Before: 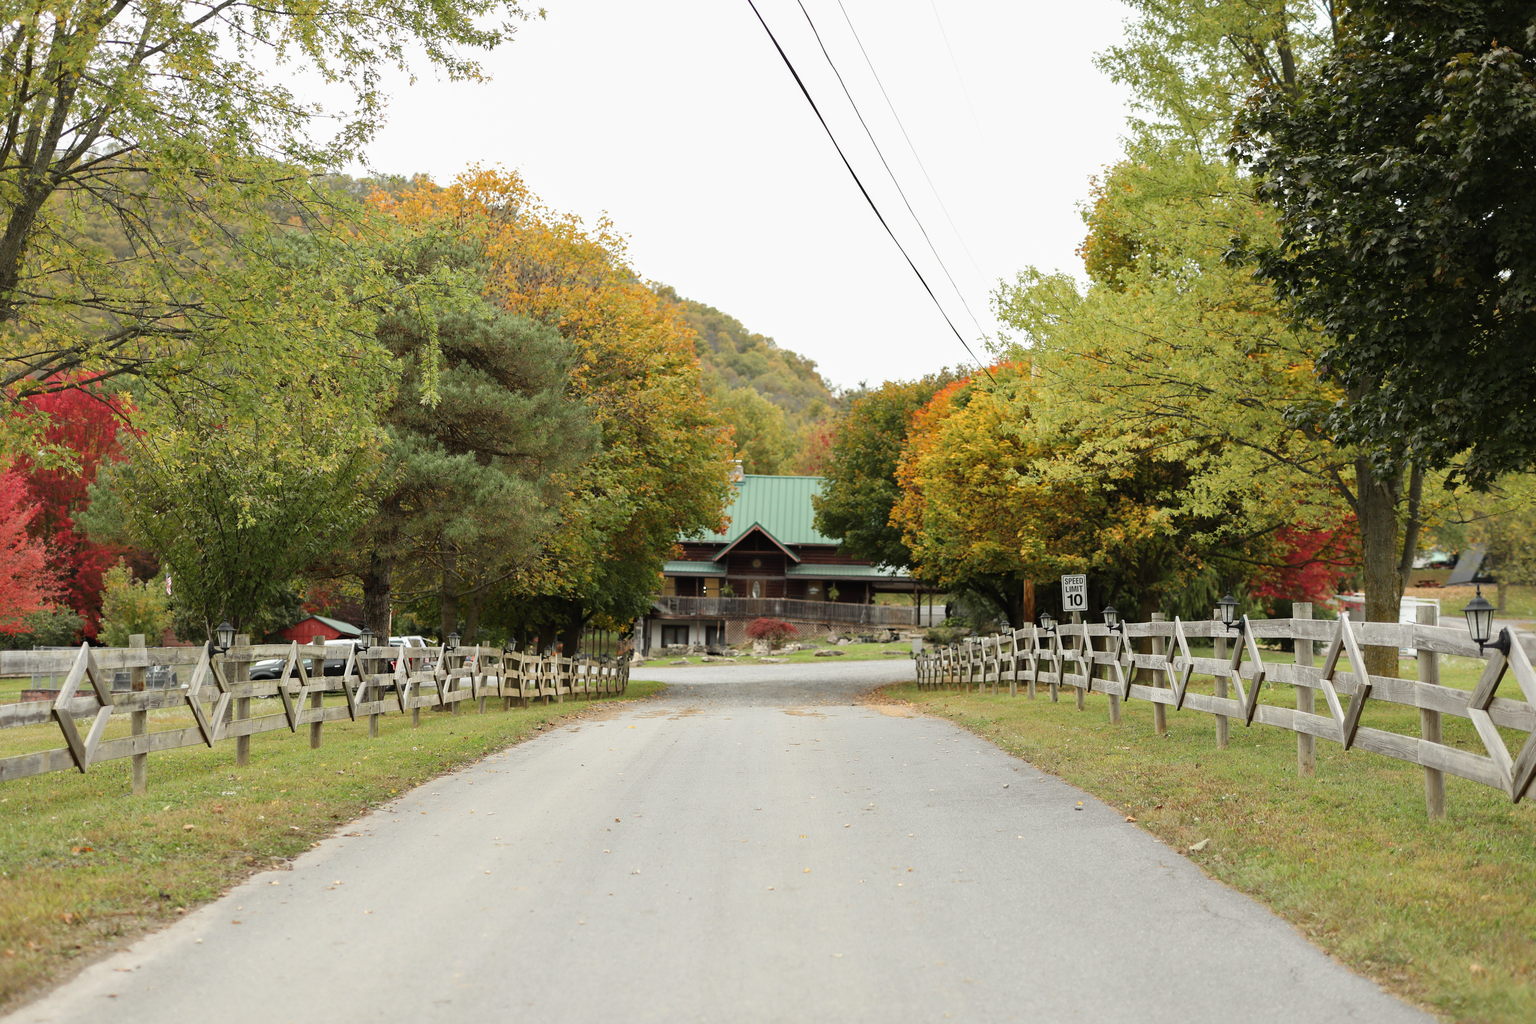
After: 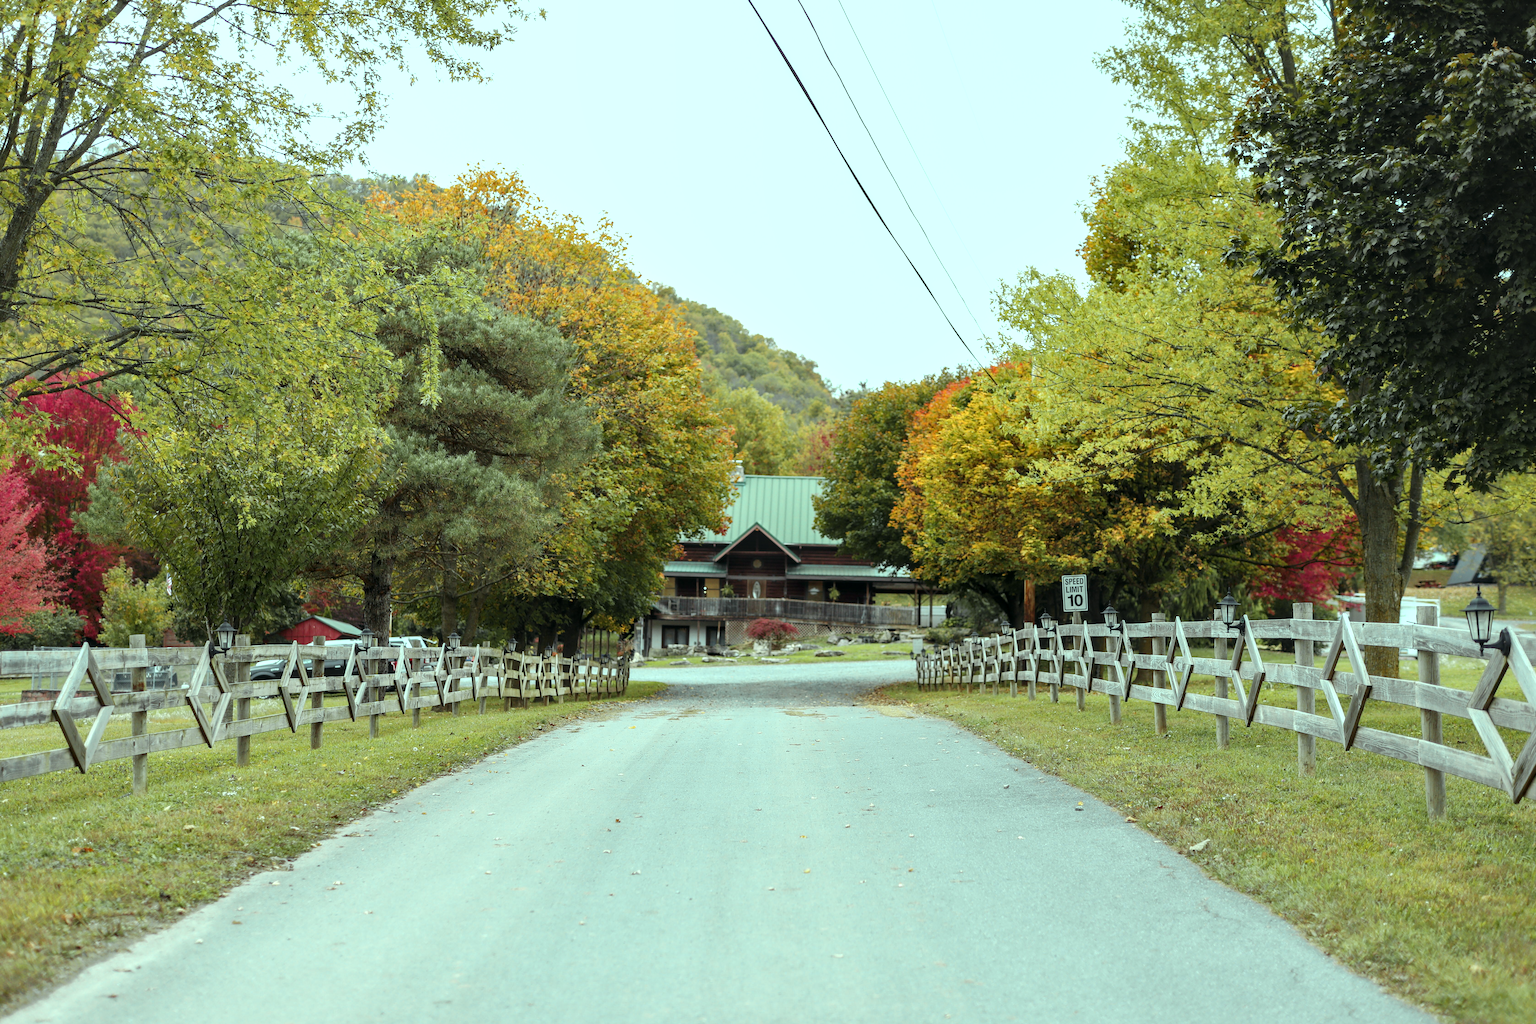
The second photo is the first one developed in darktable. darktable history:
local contrast: on, module defaults
color balance: mode lift, gamma, gain (sRGB), lift [0.997, 0.979, 1.021, 1.011], gamma [1, 1.084, 0.916, 0.998], gain [1, 0.87, 1.13, 1.101], contrast 4.55%, contrast fulcrum 38.24%, output saturation 104.09%
color zones: curves: ch1 [(0.309, 0.524) (0.41, 0.329) (0.508, 0.509)]; ch2 [(0.25, 0.457) (0.75, 0.5)]
